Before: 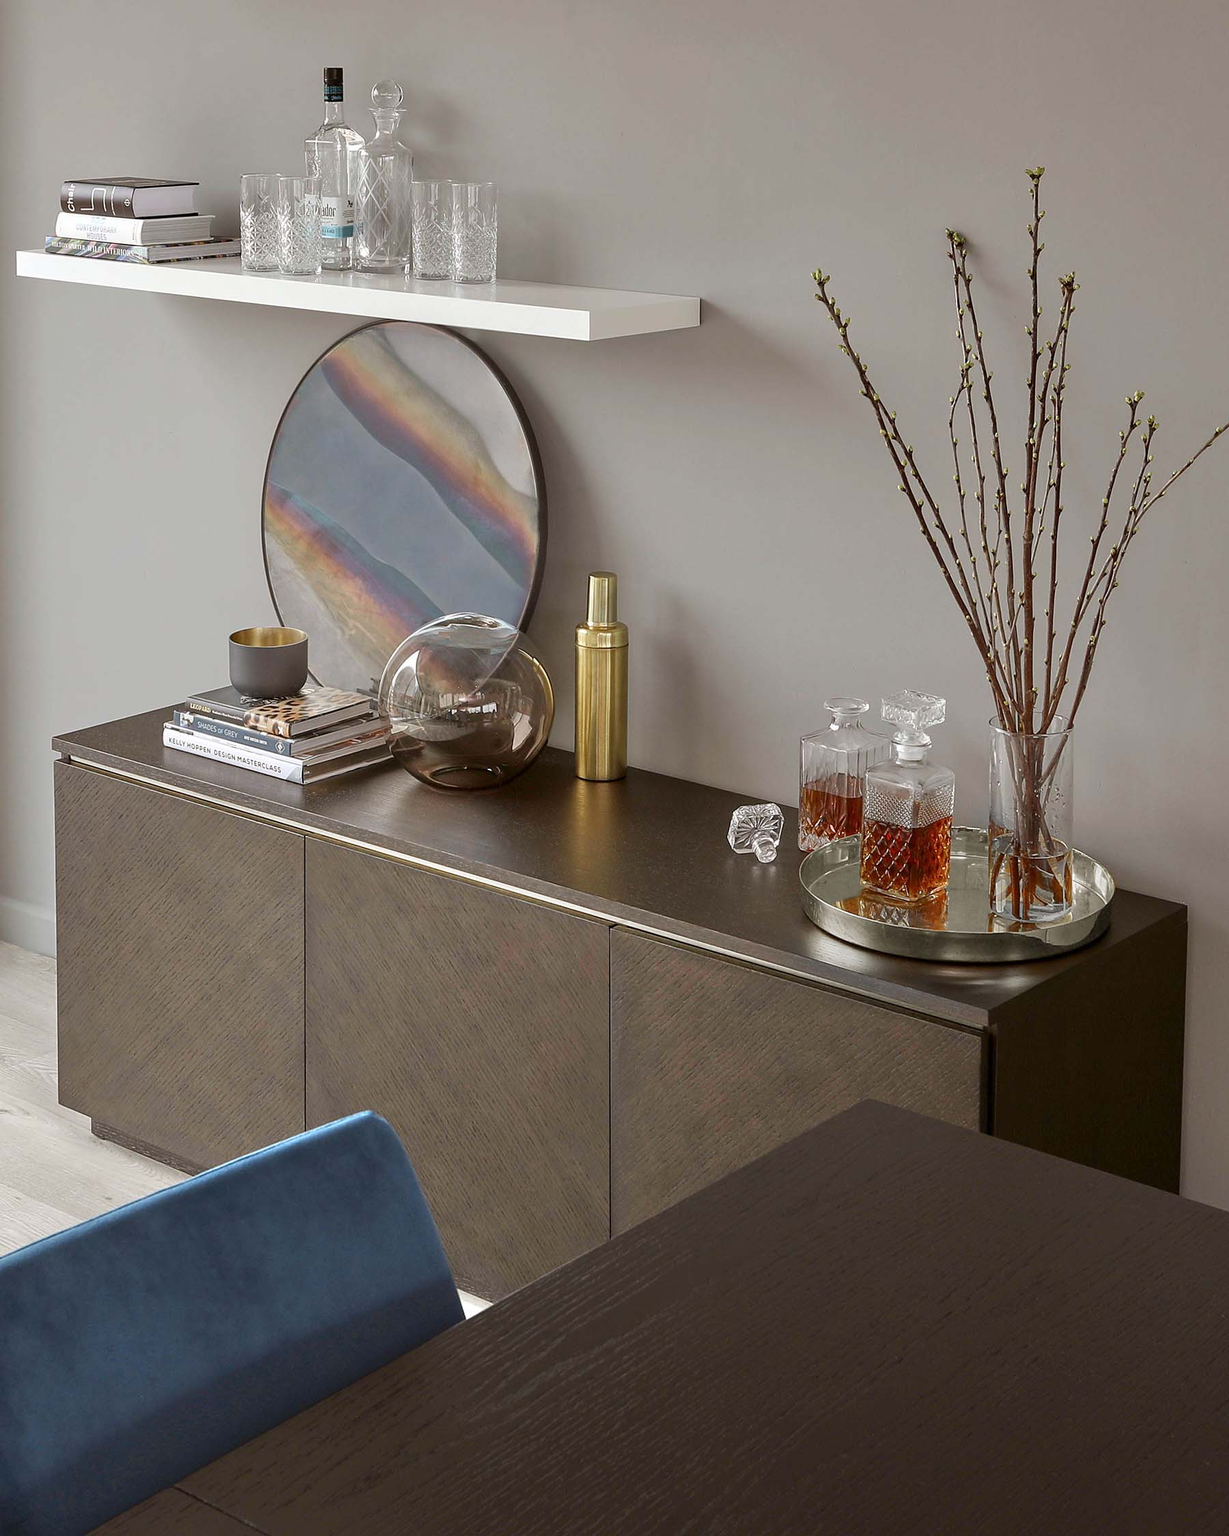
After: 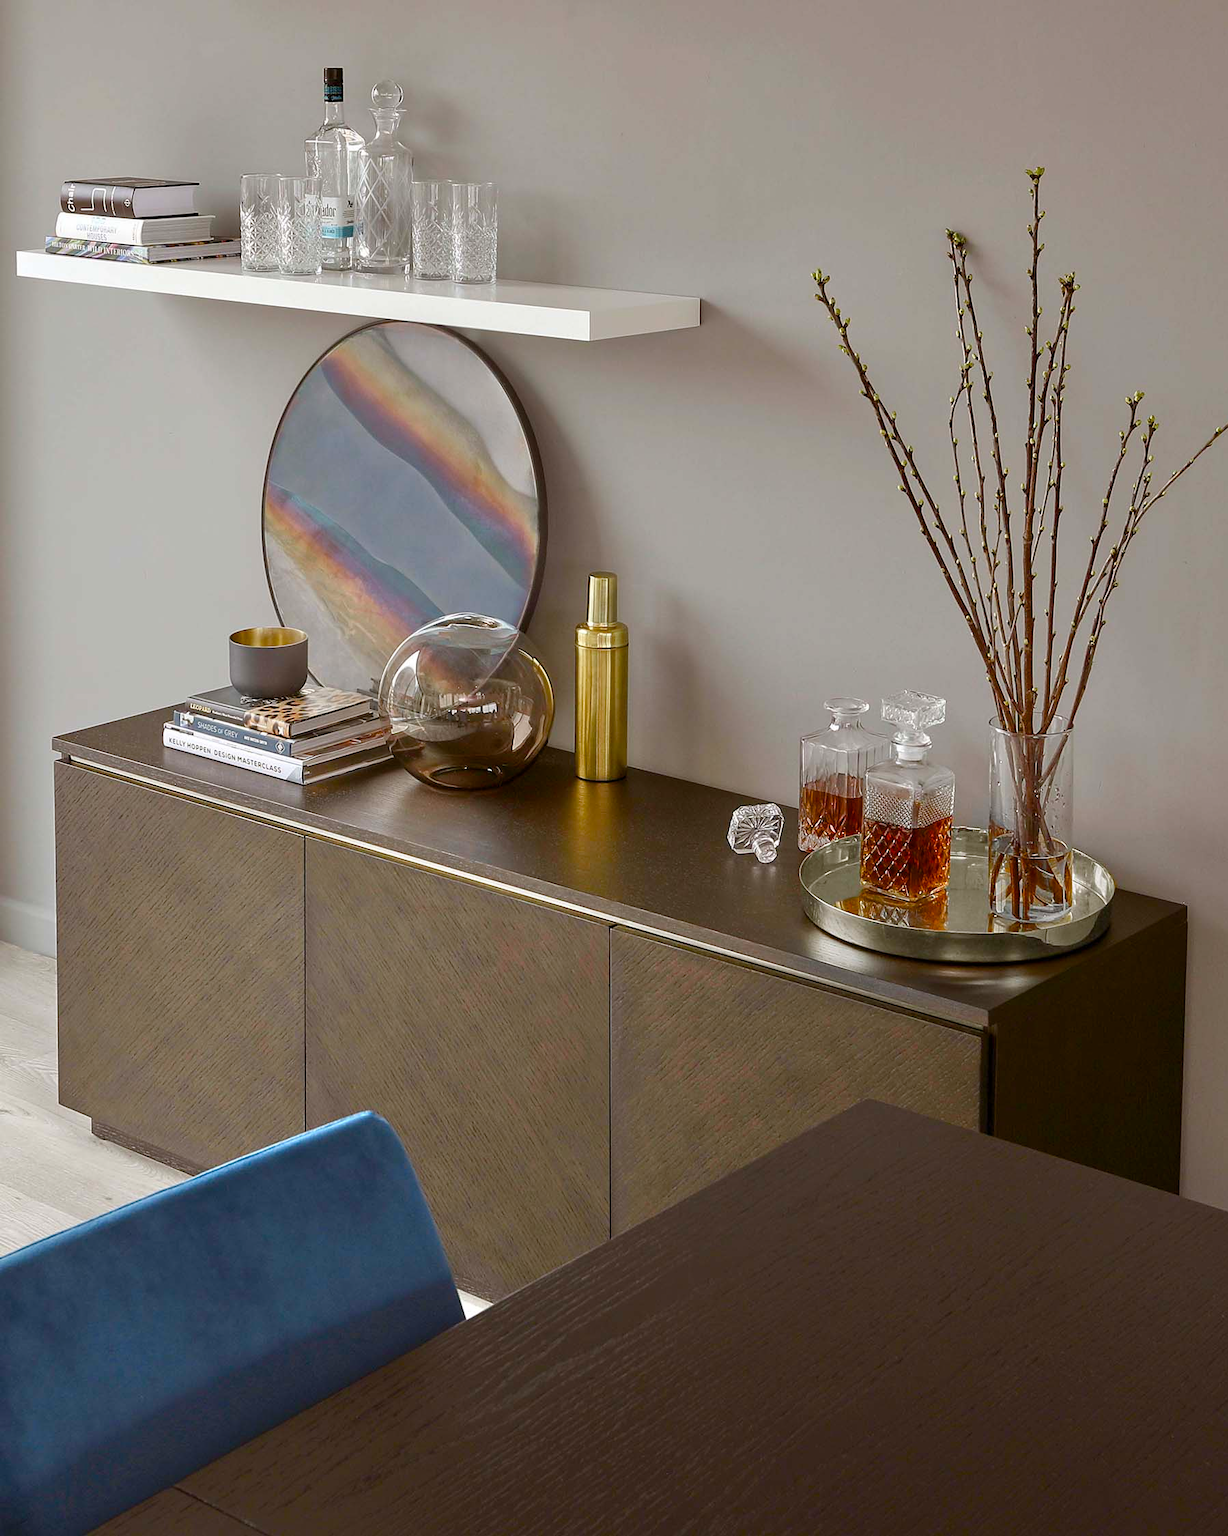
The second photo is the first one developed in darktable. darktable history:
color balance rgb: linear chroma grading › global chroma 15.632%, perceptual saturation grading › global saturation 20%, perceptual saturation grading › highlights -25.275%, perceptual saturation grading › shadows 24.232%
